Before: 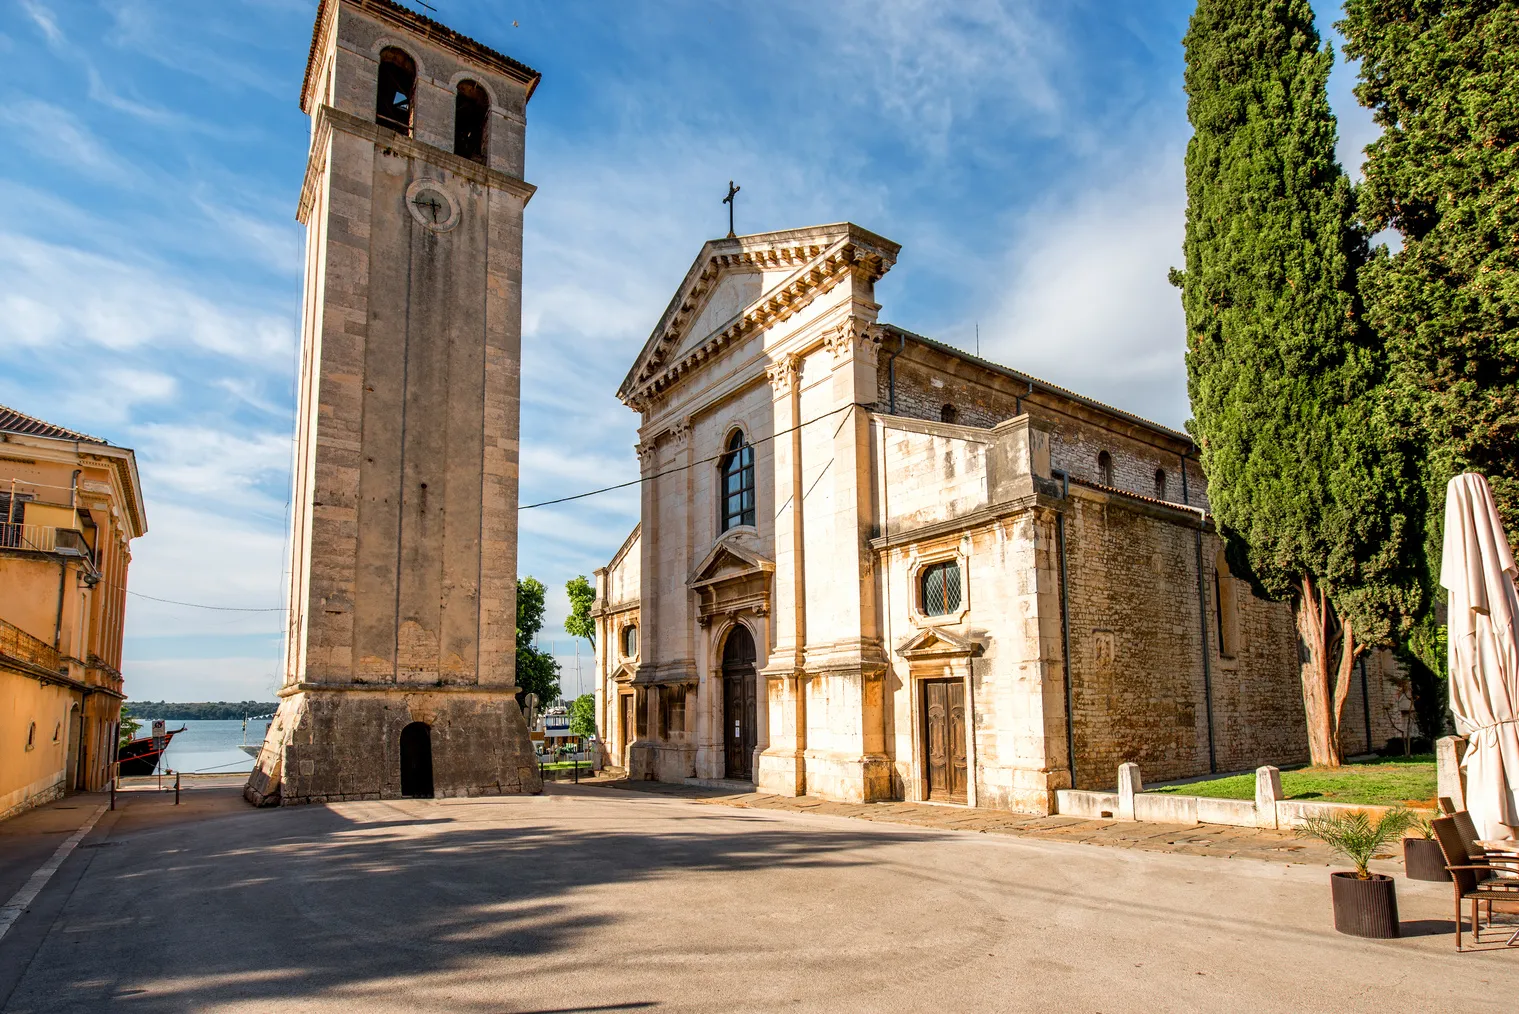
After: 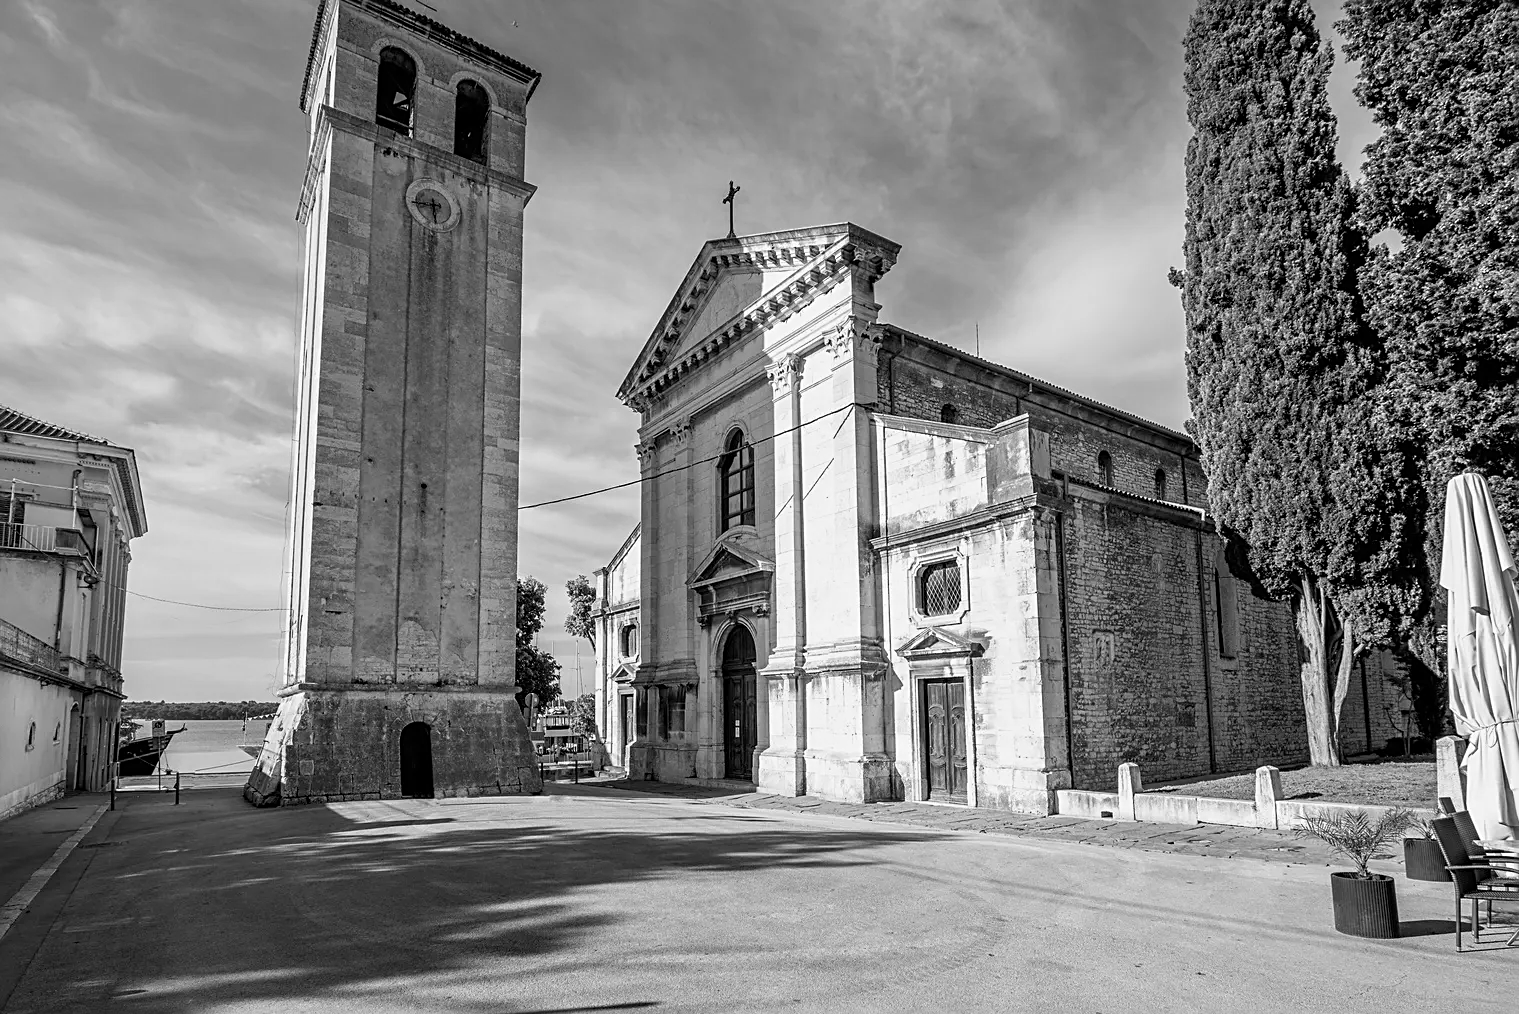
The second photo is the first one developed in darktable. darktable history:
sharpen: on, module defaults
monochrome: a 73.58, b 64.21
